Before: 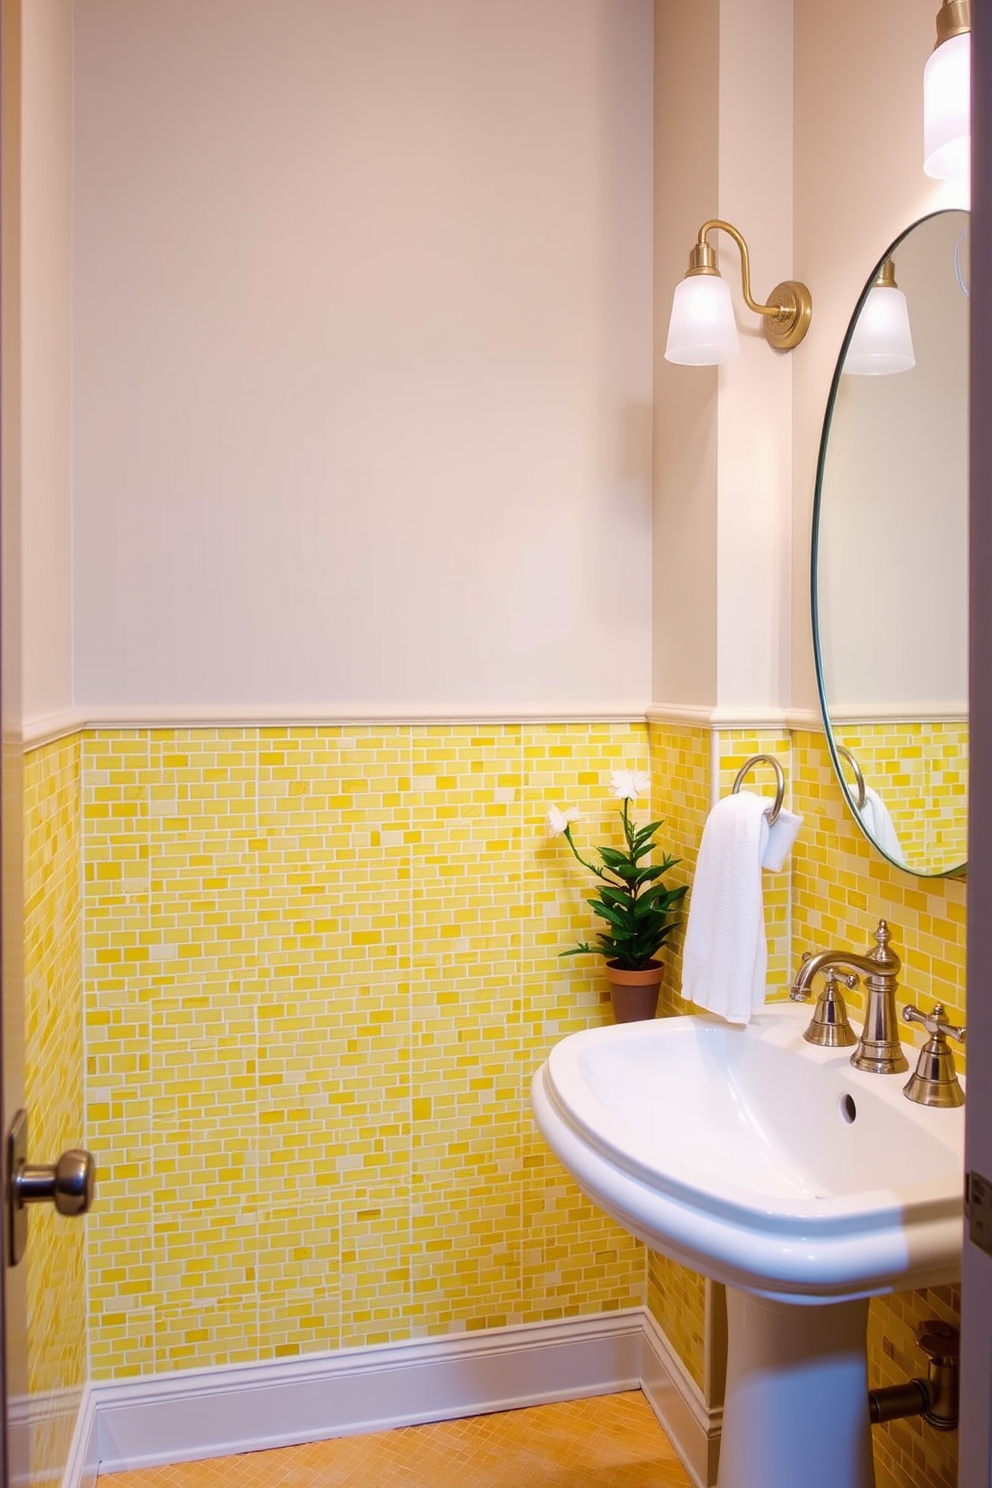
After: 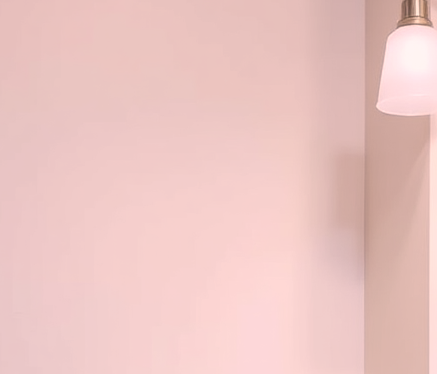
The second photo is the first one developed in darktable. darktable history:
crop: left 29.077%, top 16.863%, right 26.817%, bottom 57.964%
exposure: compensate highlight preservation false
contrast brightness saturation: contrast 0.098, saturation -0.281
color correction: highlights a* 14.1, highlights b* 6.03, shadows a* -5.32, shadows b* -15.17, saturation 0.839
